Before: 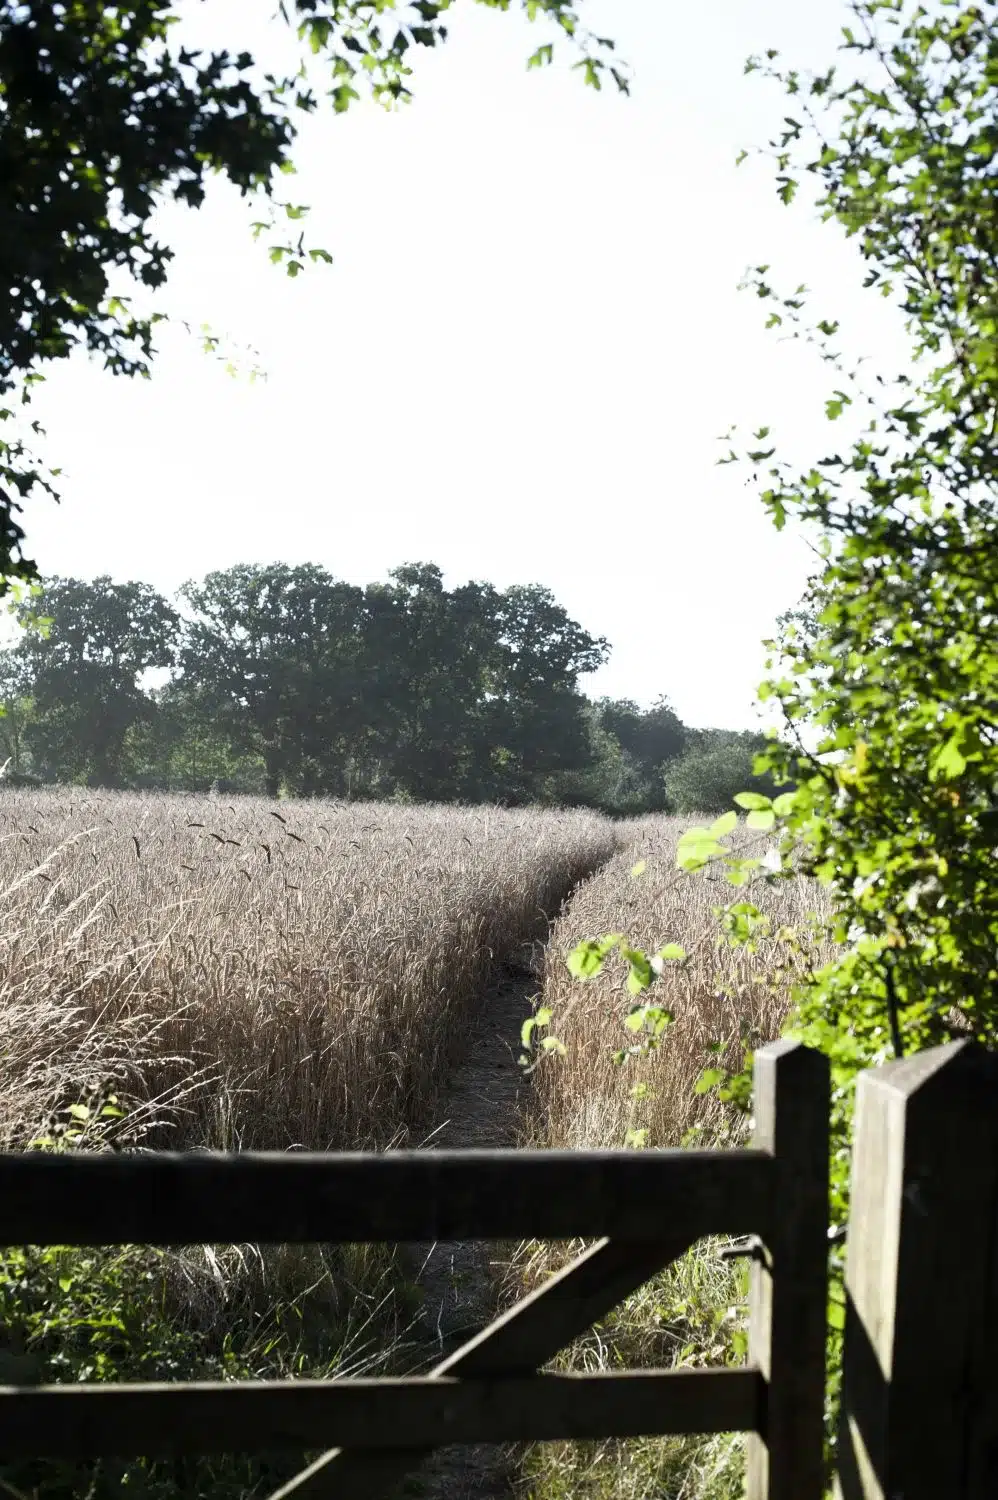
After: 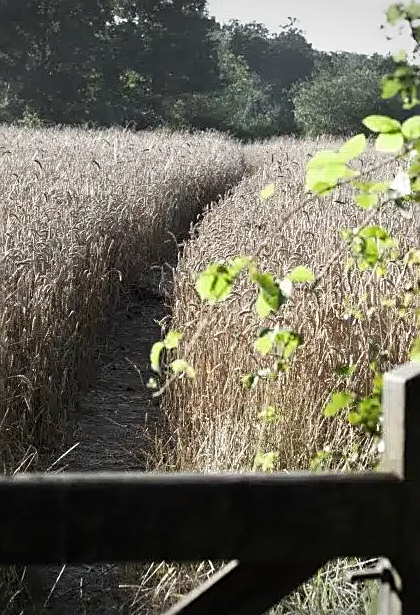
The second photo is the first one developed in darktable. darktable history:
crop: left 37.221%, top 45.169%, right 20.63%, bottom 13.777%
vignetting: fall-off start 100%, brightness -0.282, width/height ratio 1.31
sharpen: on, module defaults
